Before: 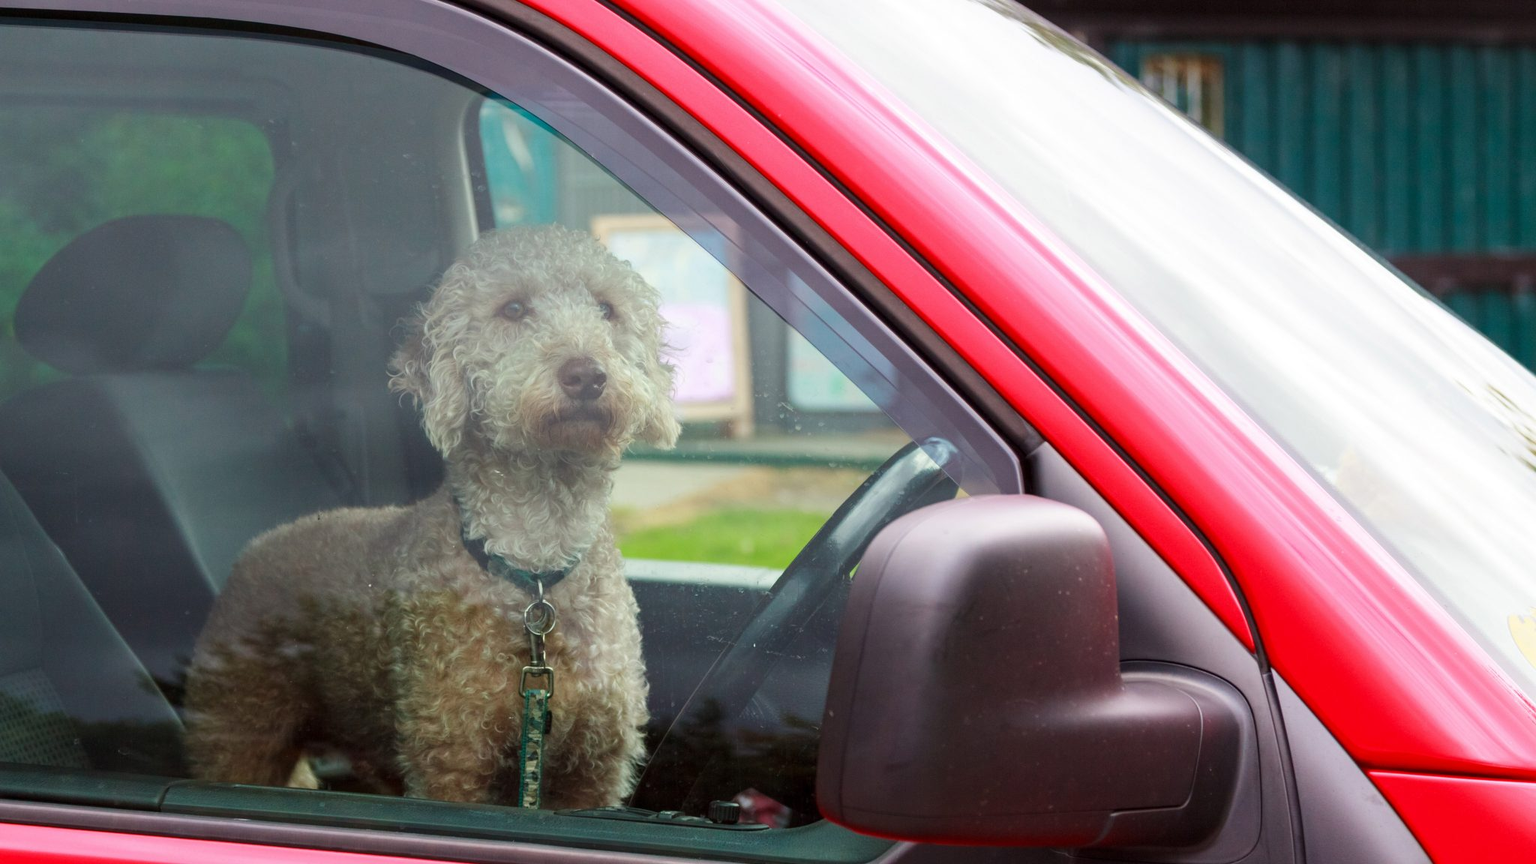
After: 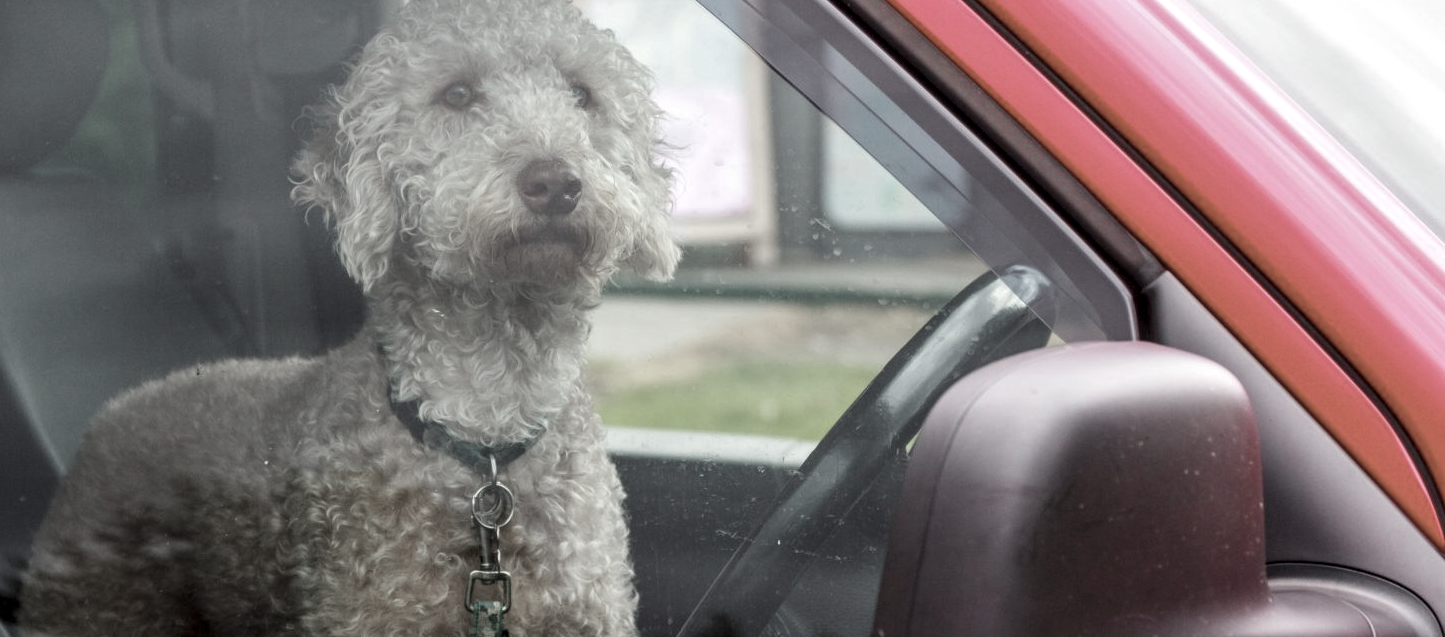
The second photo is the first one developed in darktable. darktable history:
color zones: curves: ch1 [(0, 0.34) (0.143, 0.164) (0.286, 0.152) (0.429, 0.176) (0.571, 0.173) (0.714, 0.188) (0.857, 0.199) (1, 0.34)]
crop: left 11.123%, top 27.61%, right 18.3%, bottom 17.034%
local contrast: on, module defaults
